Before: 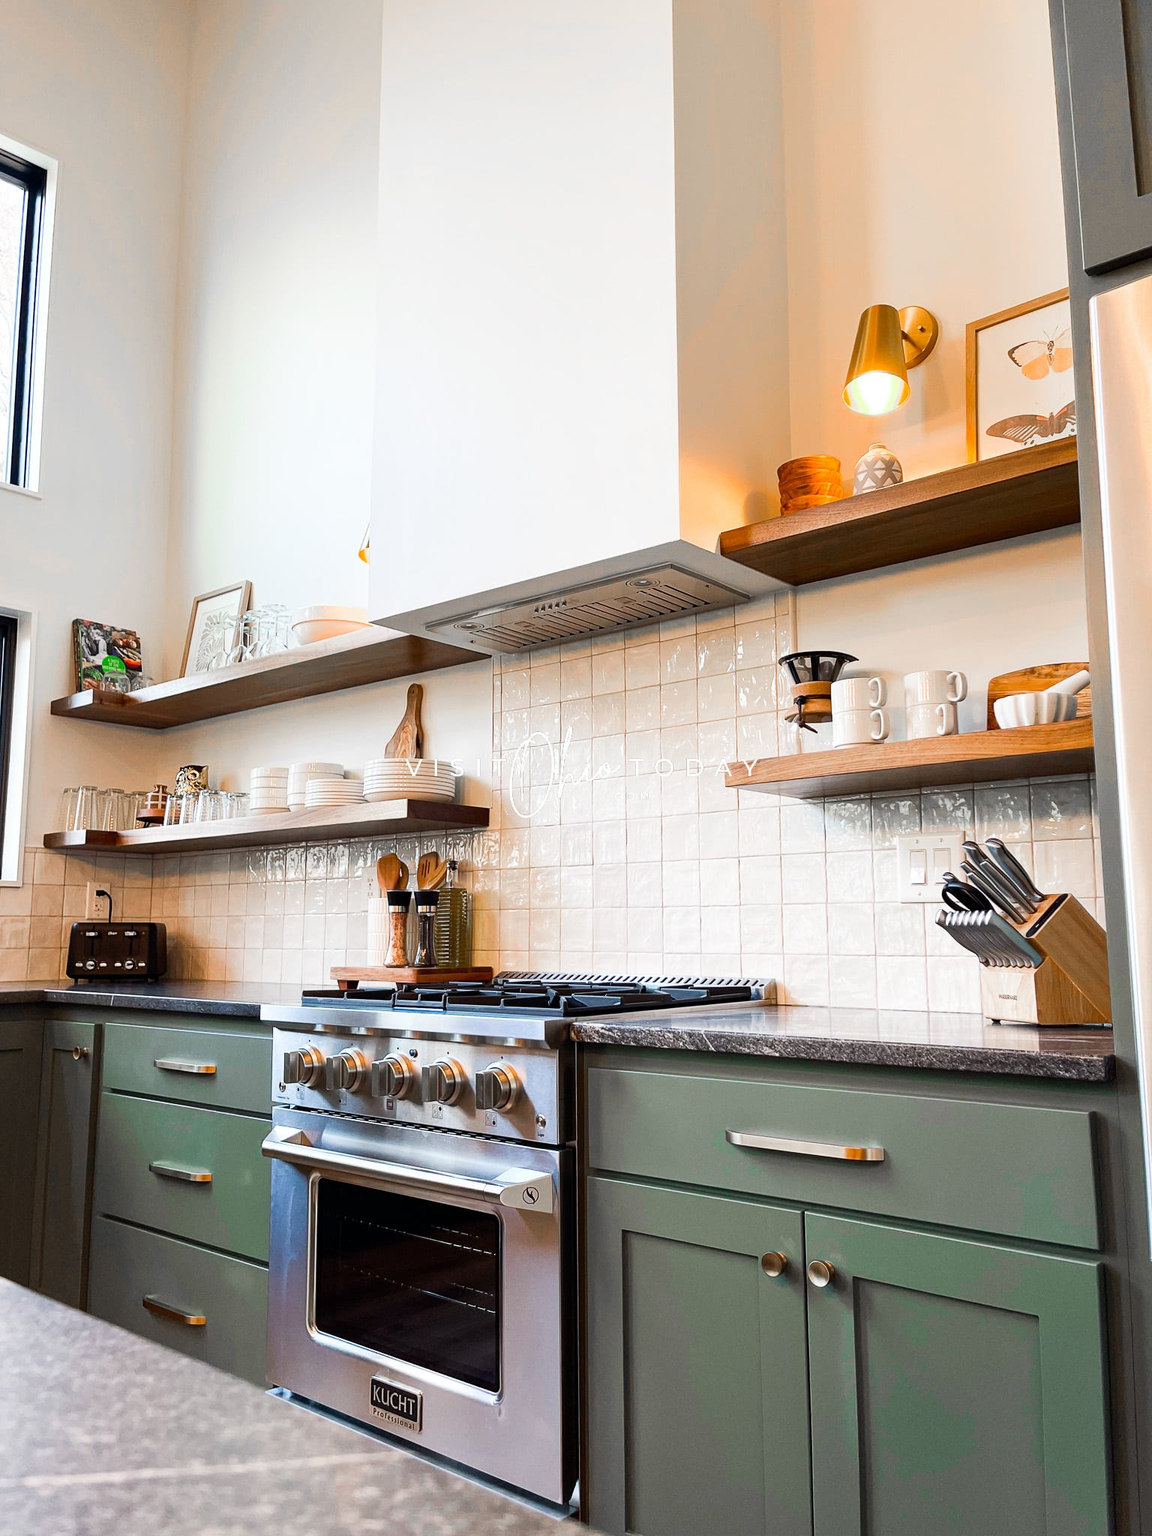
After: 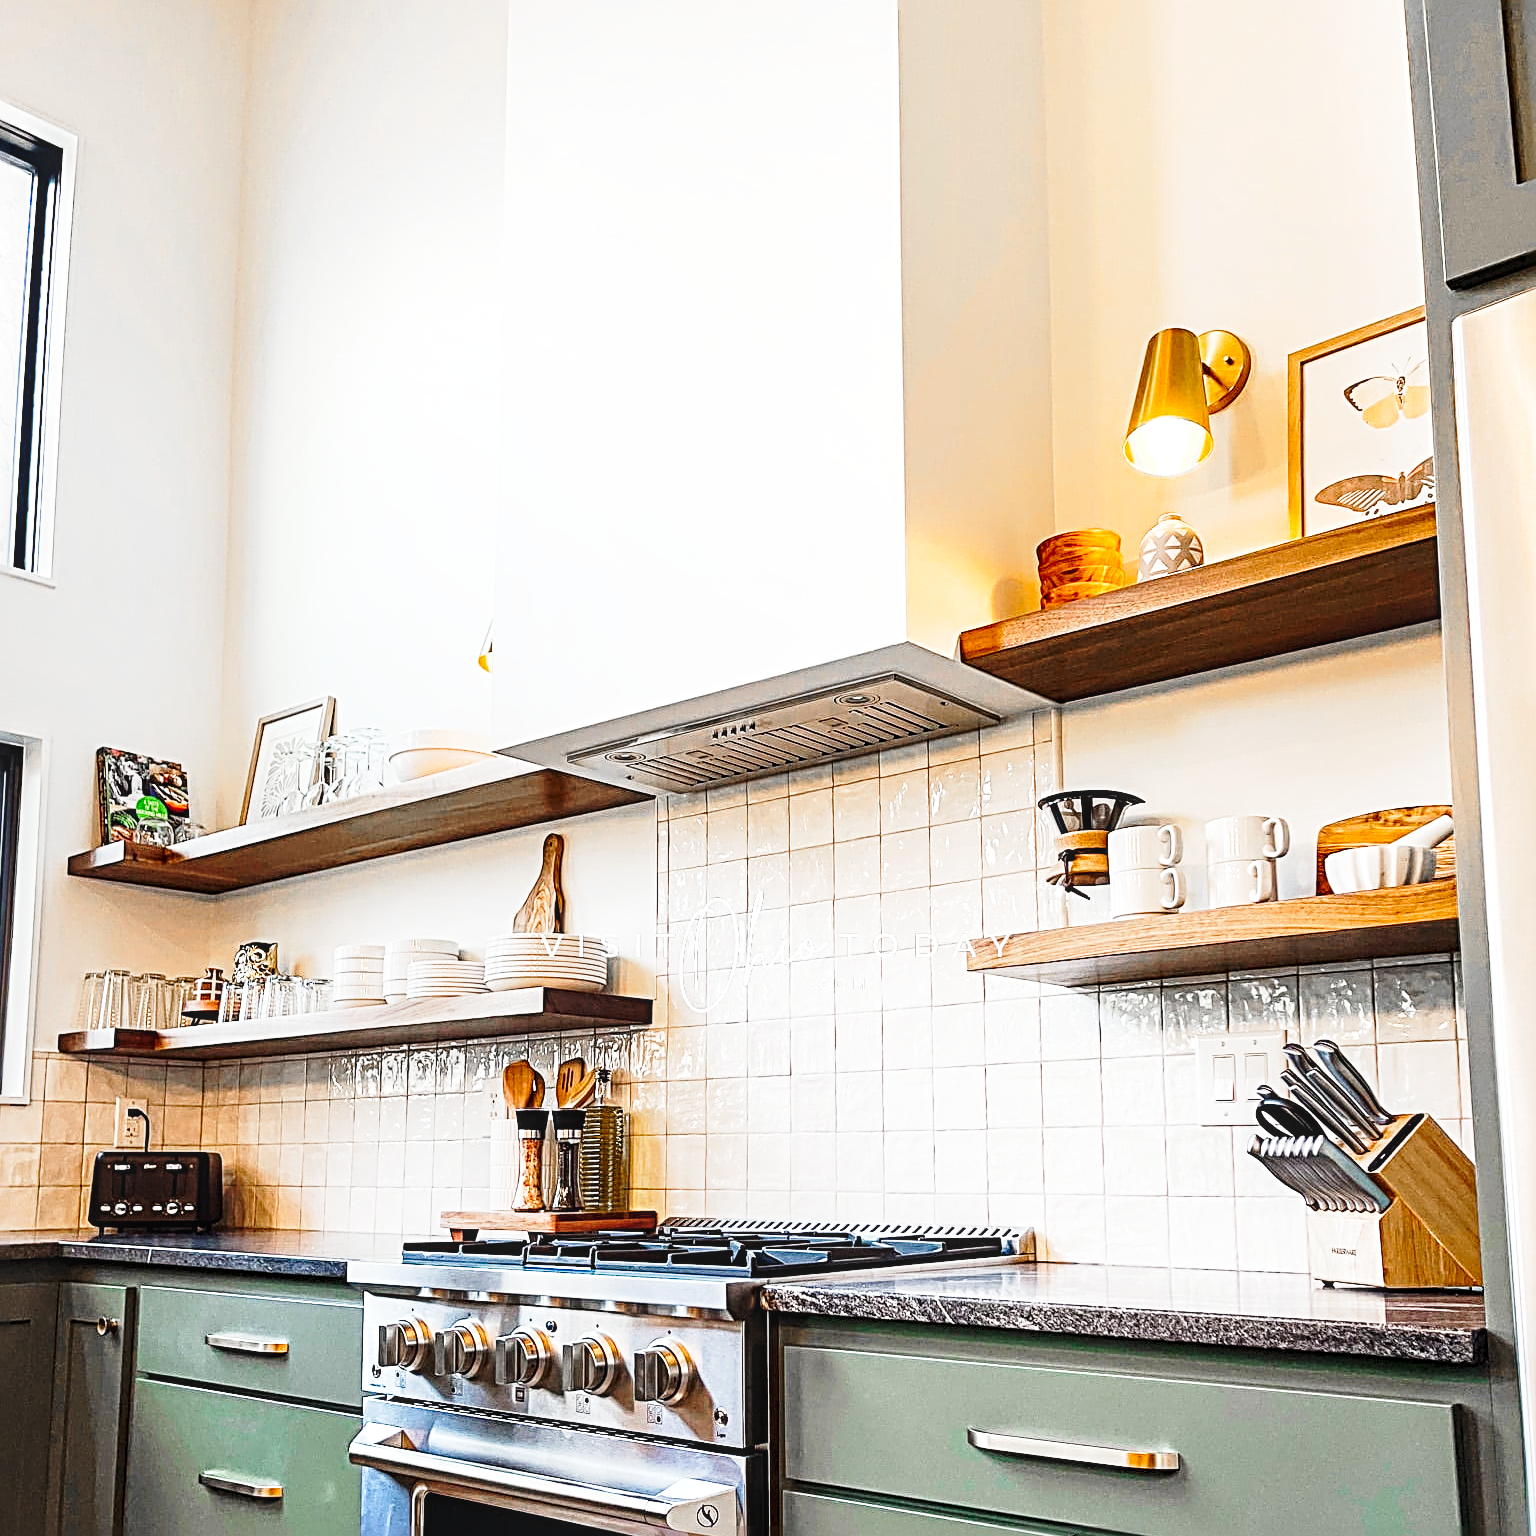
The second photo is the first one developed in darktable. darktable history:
sharpen: radius 3.69, amount 0.928
local contrast: on, module defaults
base curve: curves: ch0 [(0, 0) (0.028, 0.03) (0.121, 0.232) (0.46, 0.748) (0.859, 0.968) (1, 1)], preserve colors none
crop: top 3.857%, bottom 21.132%
